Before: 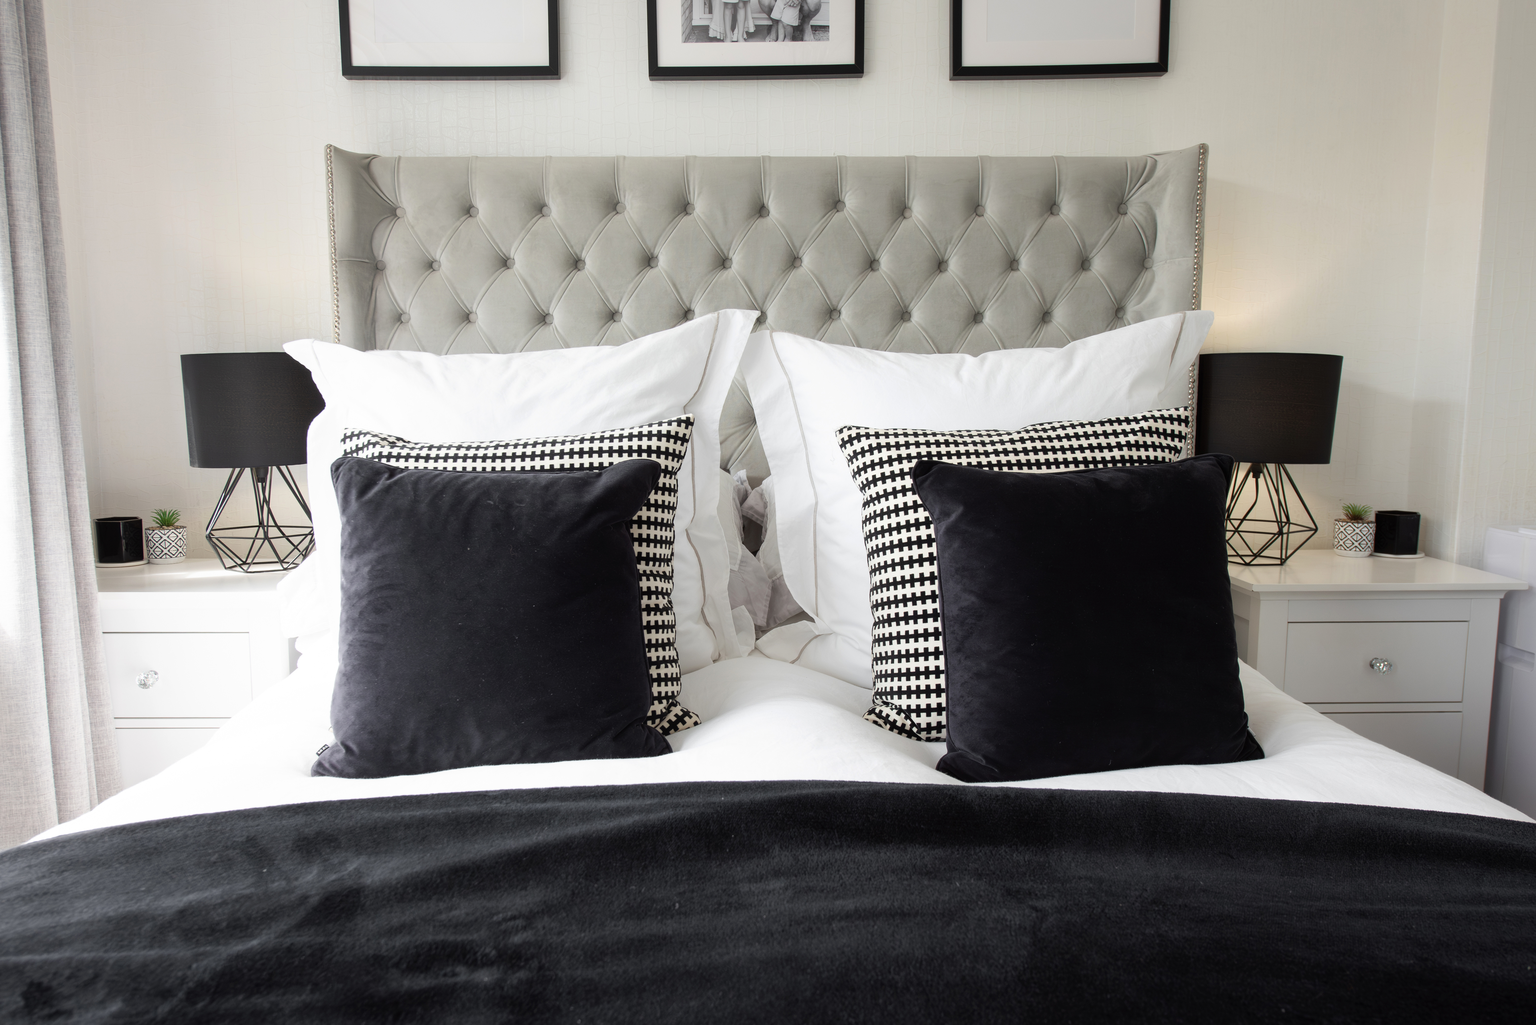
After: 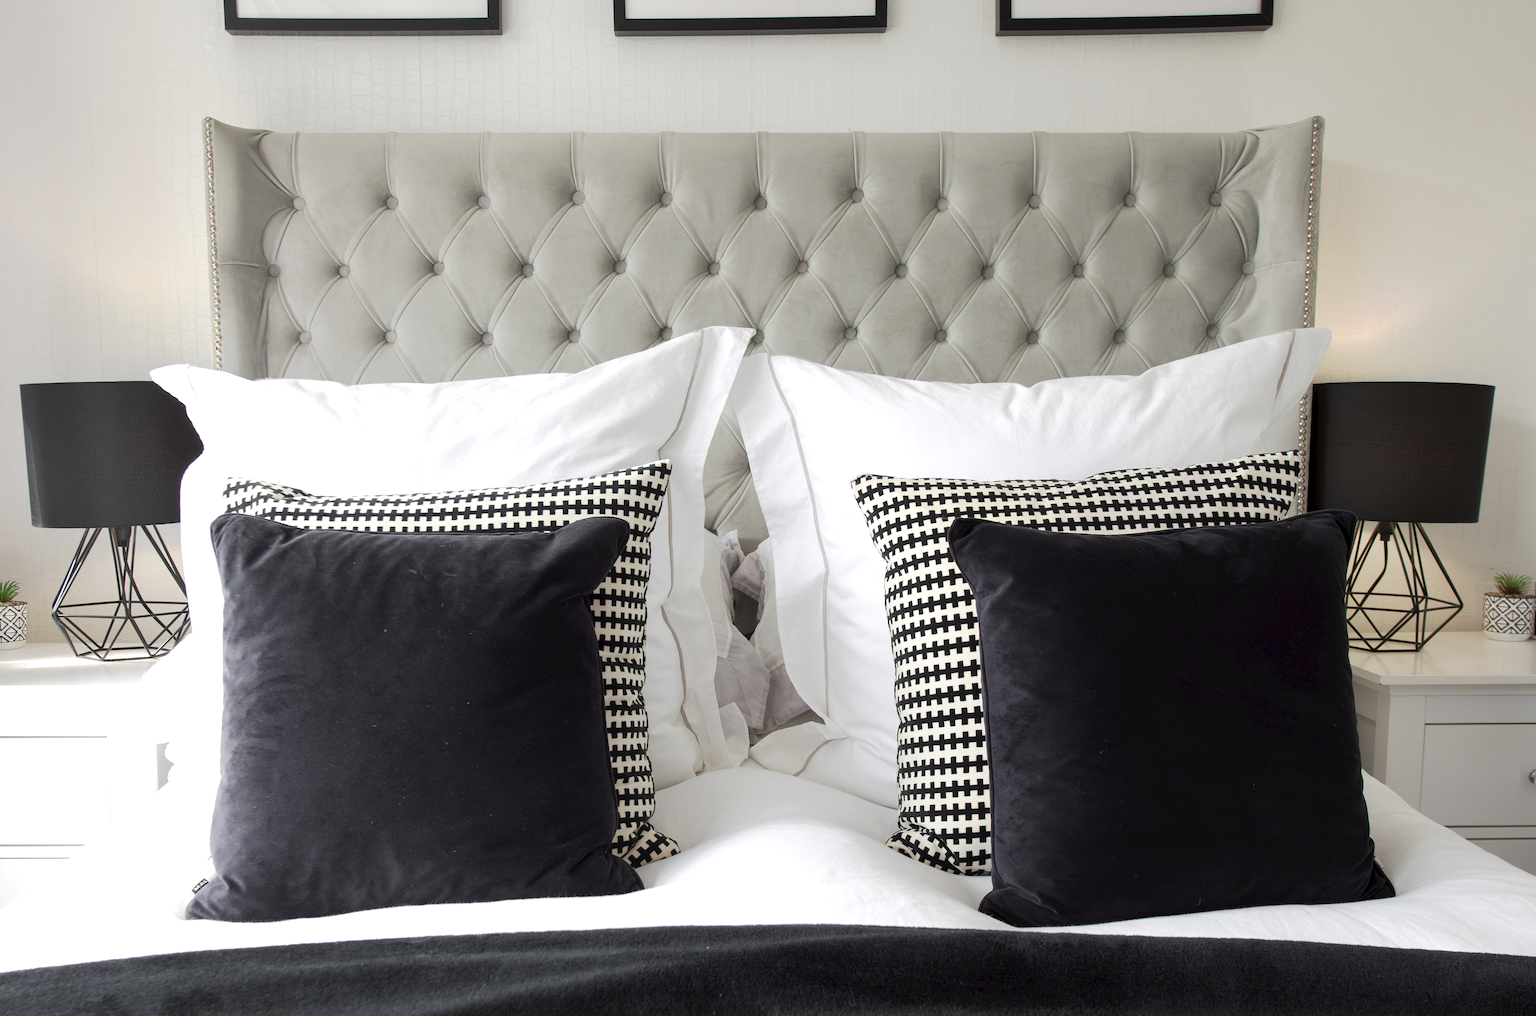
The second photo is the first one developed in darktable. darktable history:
crop and rotate: left 10.77%, top 5.1%, right 10.41%, bottom 16.76%
exposure: black level correction 0.002, exposure 0.15 EV, compensate highlight preservation false
tone equalizer: on, module defaults
tone curve: curves: ch0 [(0, 0) (0.003, 0.032) (0.011, 0.04) (0.025, 0.058) (0.044, 0.084) (0.069, 0.107) (0.1, 0.13) (0.136, 0.158) (0.177, 0.193) (0.224, 0.236) (0.277, 0.283) (0.335, 0.335) (0.399, 0.399) (0.468, 0.467) (0.543, 0.533) (0.623, 0.612) (0.709, 0.698) (0.801, 0.776) (0.898, 0.848) (1, 1)], preserve colors none
